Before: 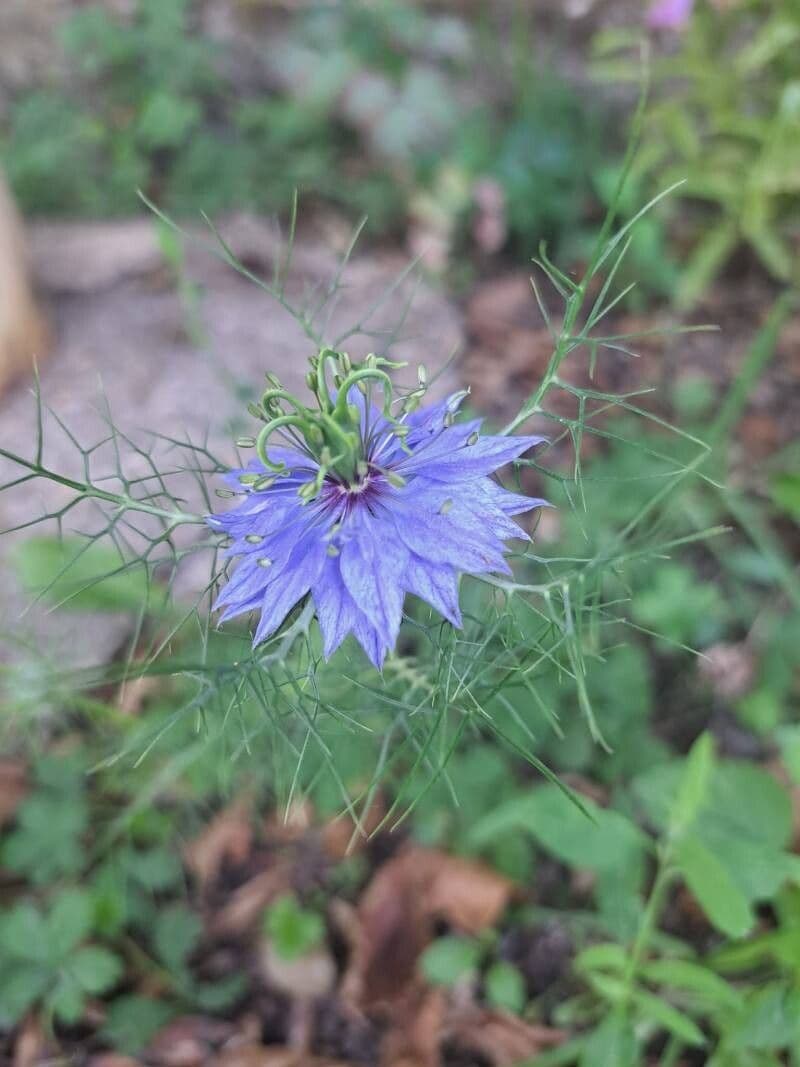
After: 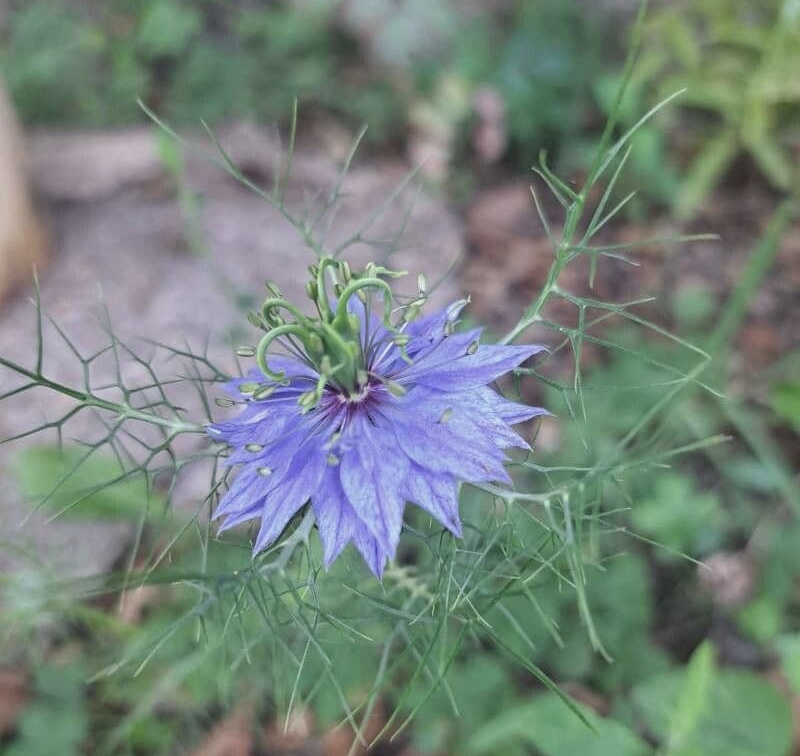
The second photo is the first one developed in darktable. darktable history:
shadows and highlights: soften with gaussian
crop and rotate: top 8.619%, bottom 20.521%
color correction: highlights b* 0.017, saturation 0.862
